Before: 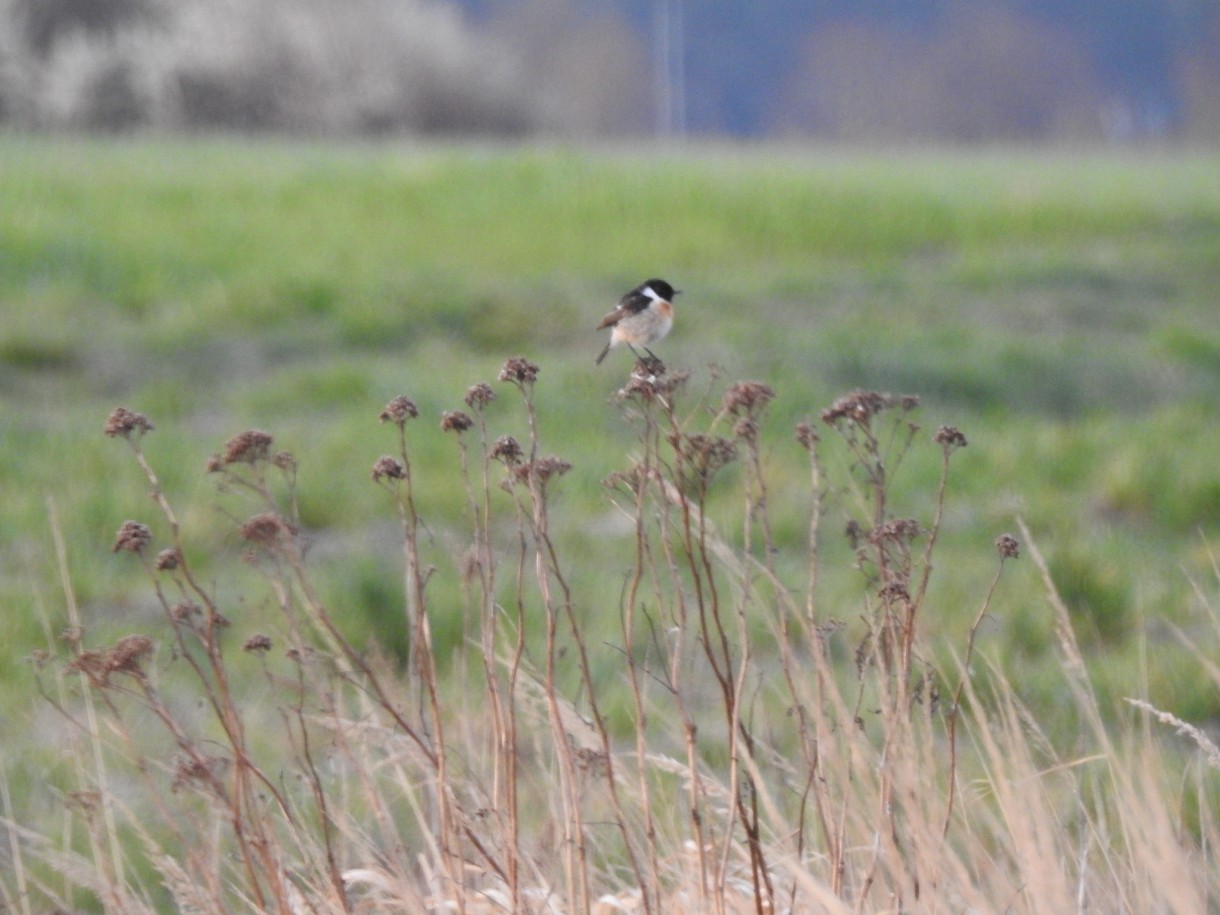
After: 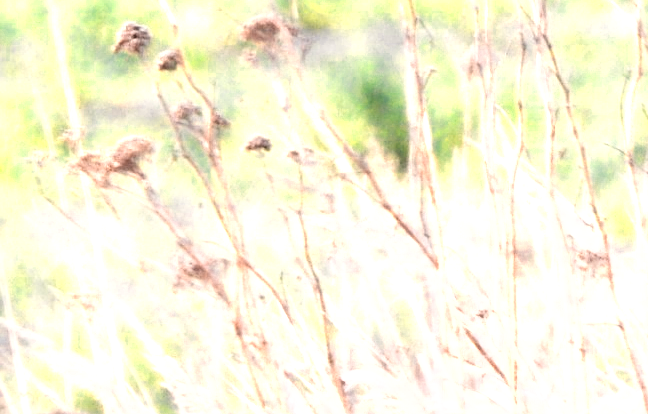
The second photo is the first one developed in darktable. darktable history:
crop and rotate: top 54.597%, right 46.851%, bottom 0.133%
filmic rgb: black relative exposure -14.11 EV, white relative exposure 3.38 EV, threshold 2.98 EV, hardness 7.81, contrast 0.999, enable highlight reconstruction true
exposure: black level correction 0, exposure 1.501 EV, compensate highlight preservation false
sharpen: on, module defaults
color zones: curves: ch0 [(0.018, 0.548) (0.224, 0.64) (0.425, 0.447) (0.675, 0.575) (0.732, 0.579)]; ch1 [(0.066, 0.487) (0.25, 0.5) (0.404, 0.43) (0.75, 0.421) (0.956, 0.421)]; ch2 [(0.044, 0.561) (0.215, 0.465) (0.399, 0.544) (0.465, 0.548) (0.614, 0.447) (0.724, 0.43) (0.882, 0.623) (0.956, 0.632)], mix 101.81%
color balance rgb: highlights gain › chroma 0.753%, highlights gain › hue 55.65°, perceptual saturation grading › global saturation 25.553%, global vibrance 20%
contrast equalizer: y [[0.514, 0.573, 0.581, 0.508, 0.5, 0.5], [0.5 ×6], [0.5 ×6], [0 ×6], [0 ×6]]
